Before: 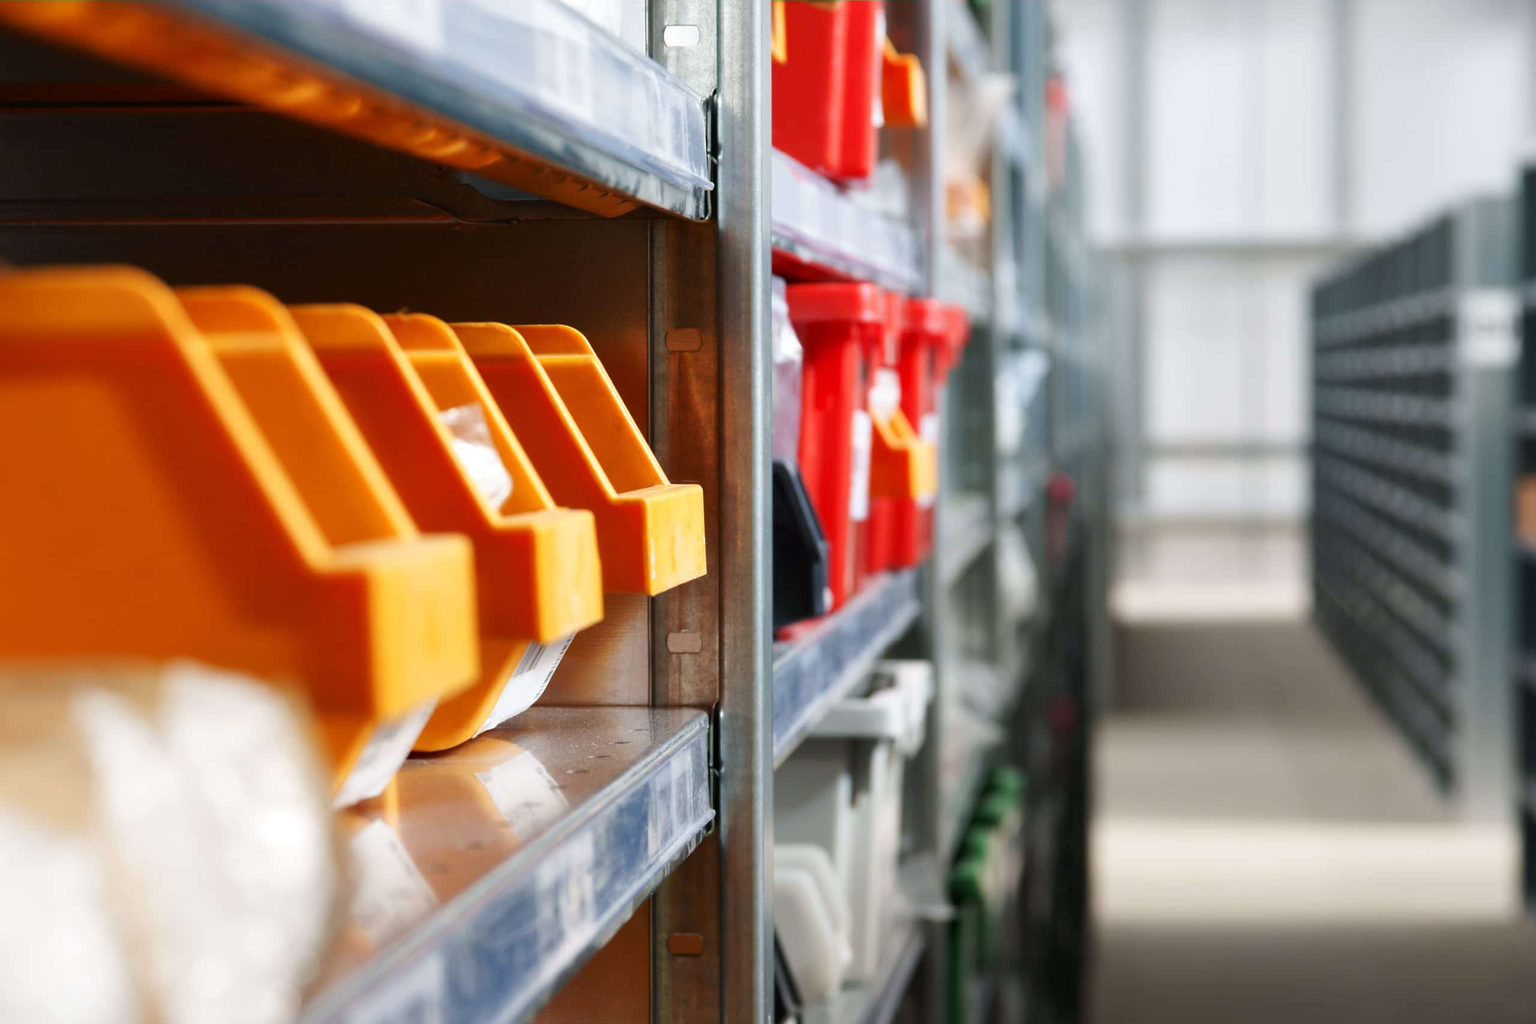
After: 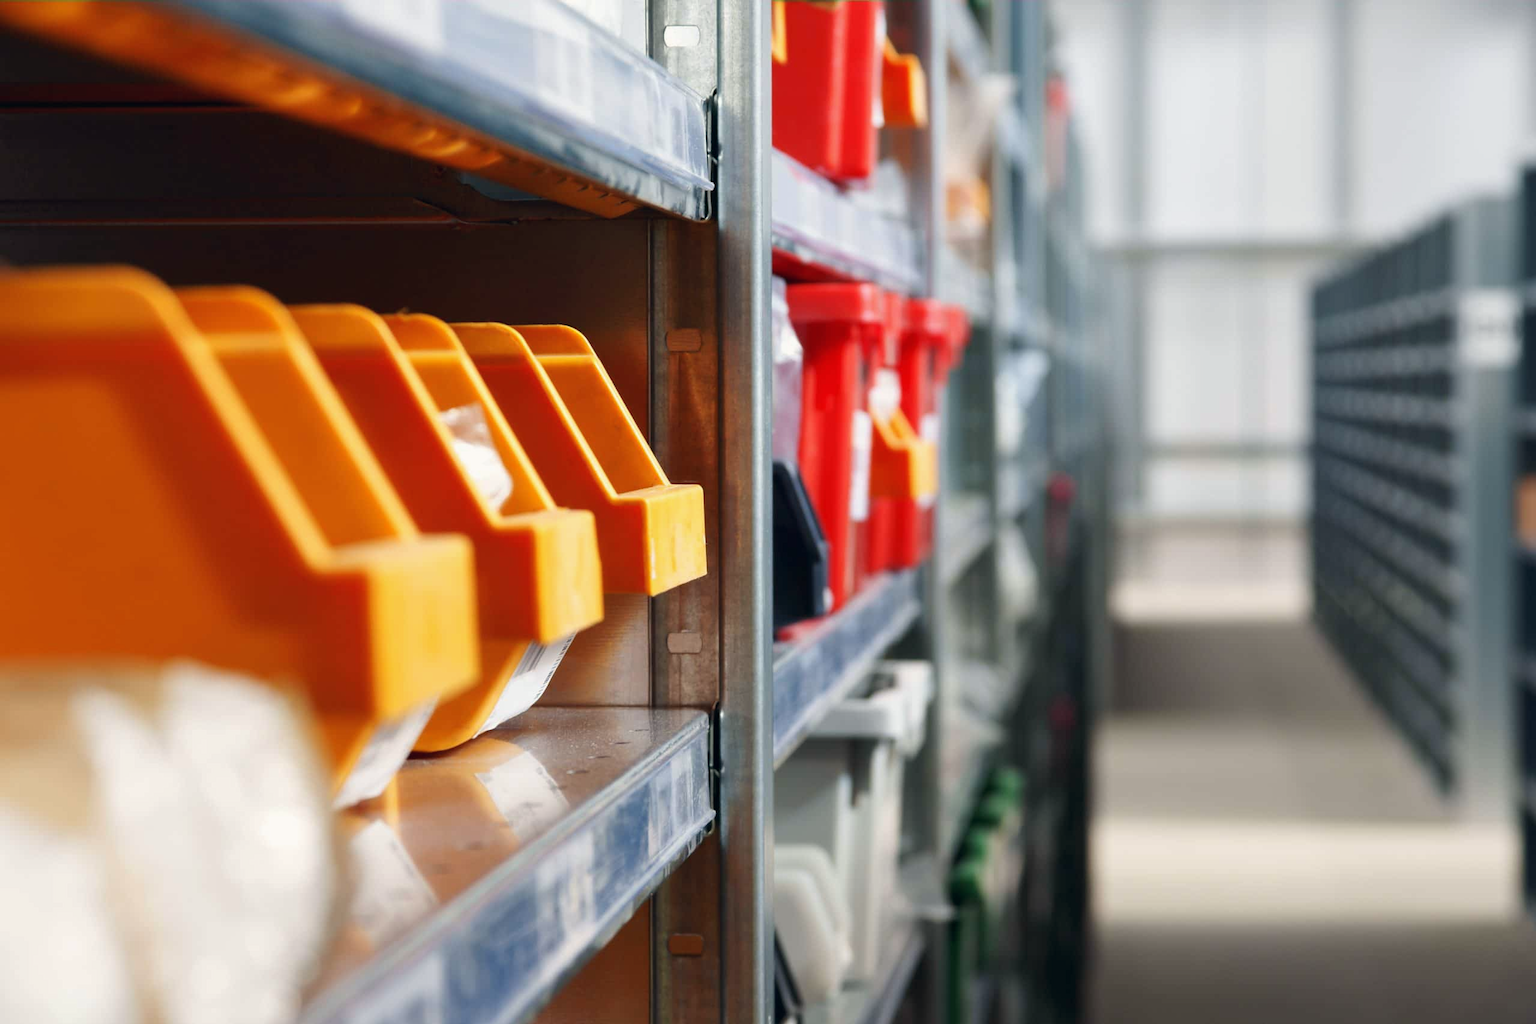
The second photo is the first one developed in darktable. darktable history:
color correction: highlights a* 0.207, highlights b* 2.7, shadows a* -0.874, shadows b* -4.78
exposure: exposure -0.072 EV, compensate highlight preservation false
